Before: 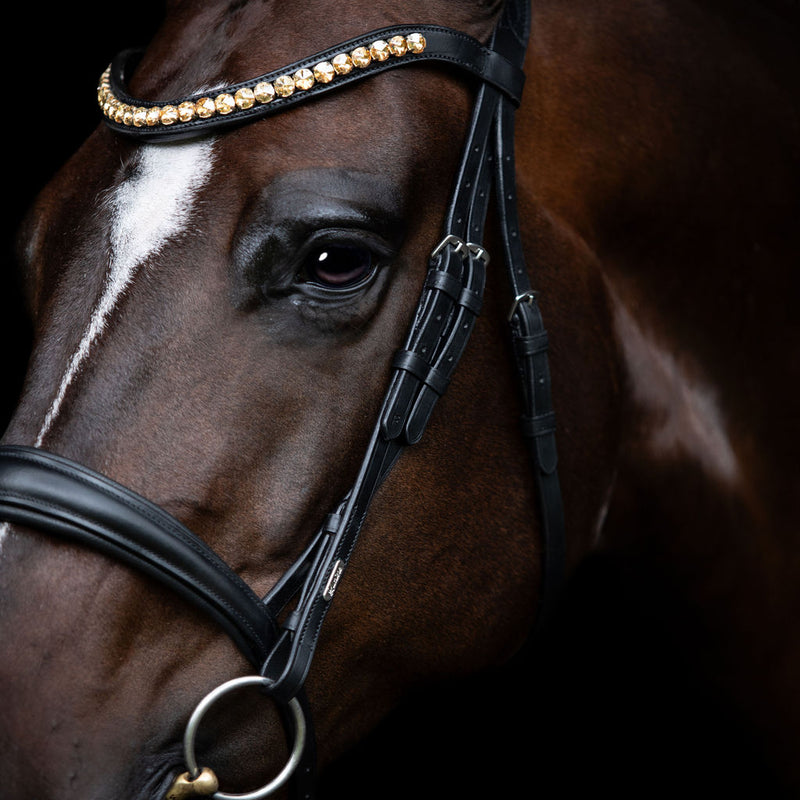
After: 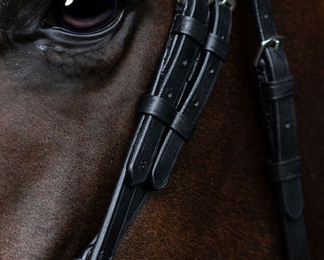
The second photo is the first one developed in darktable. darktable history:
crop: left 31.801%, top 31.929%, right 27.628%, bottom 35.551%
